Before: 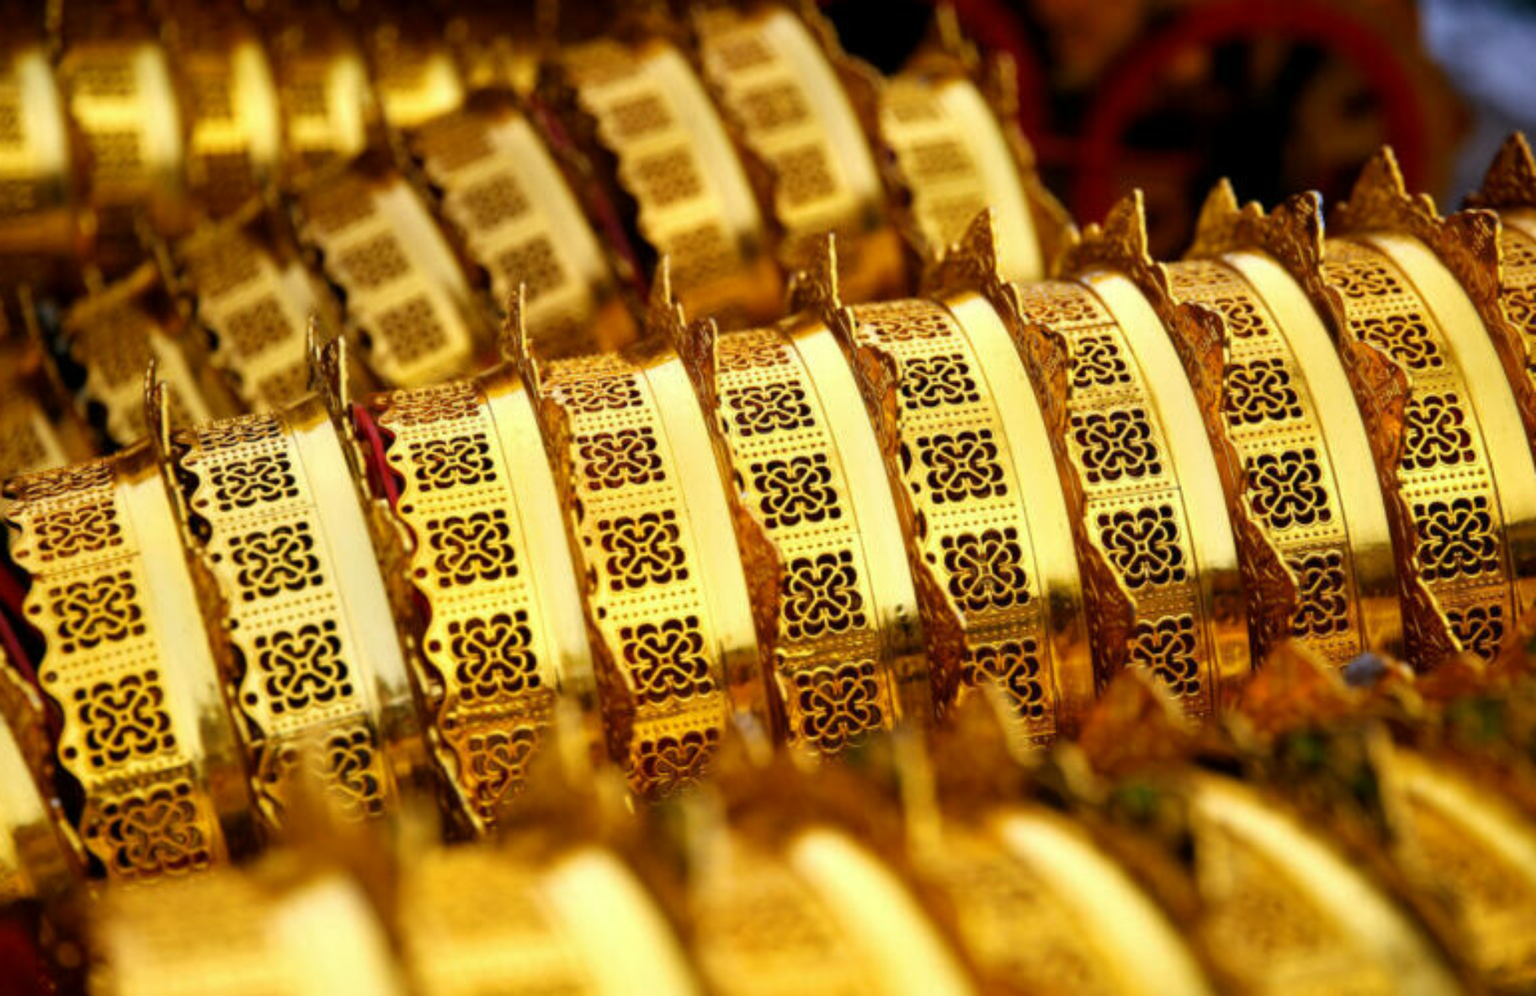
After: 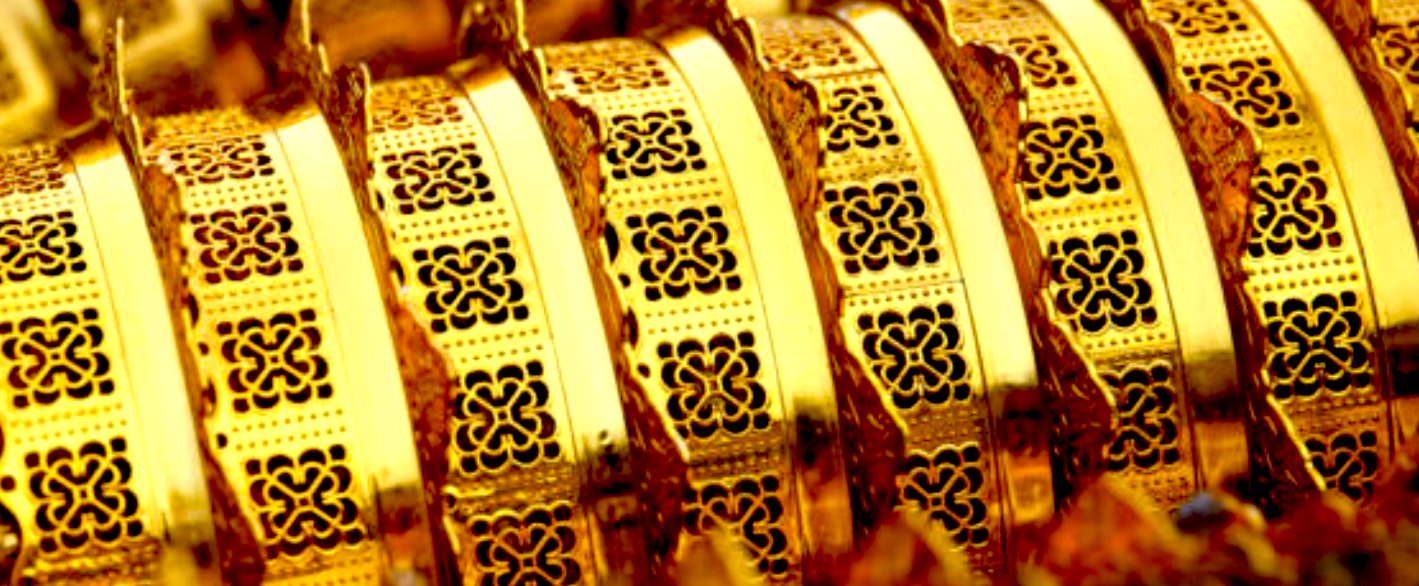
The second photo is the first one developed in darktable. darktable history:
tone equalizer: on, module defaults
exposure: black level correction 0.031, exposure 0.304 EV, compensate highlight preservation false
crop and rotate: left 27.938%, top 27.046%, bottom 27.046%
